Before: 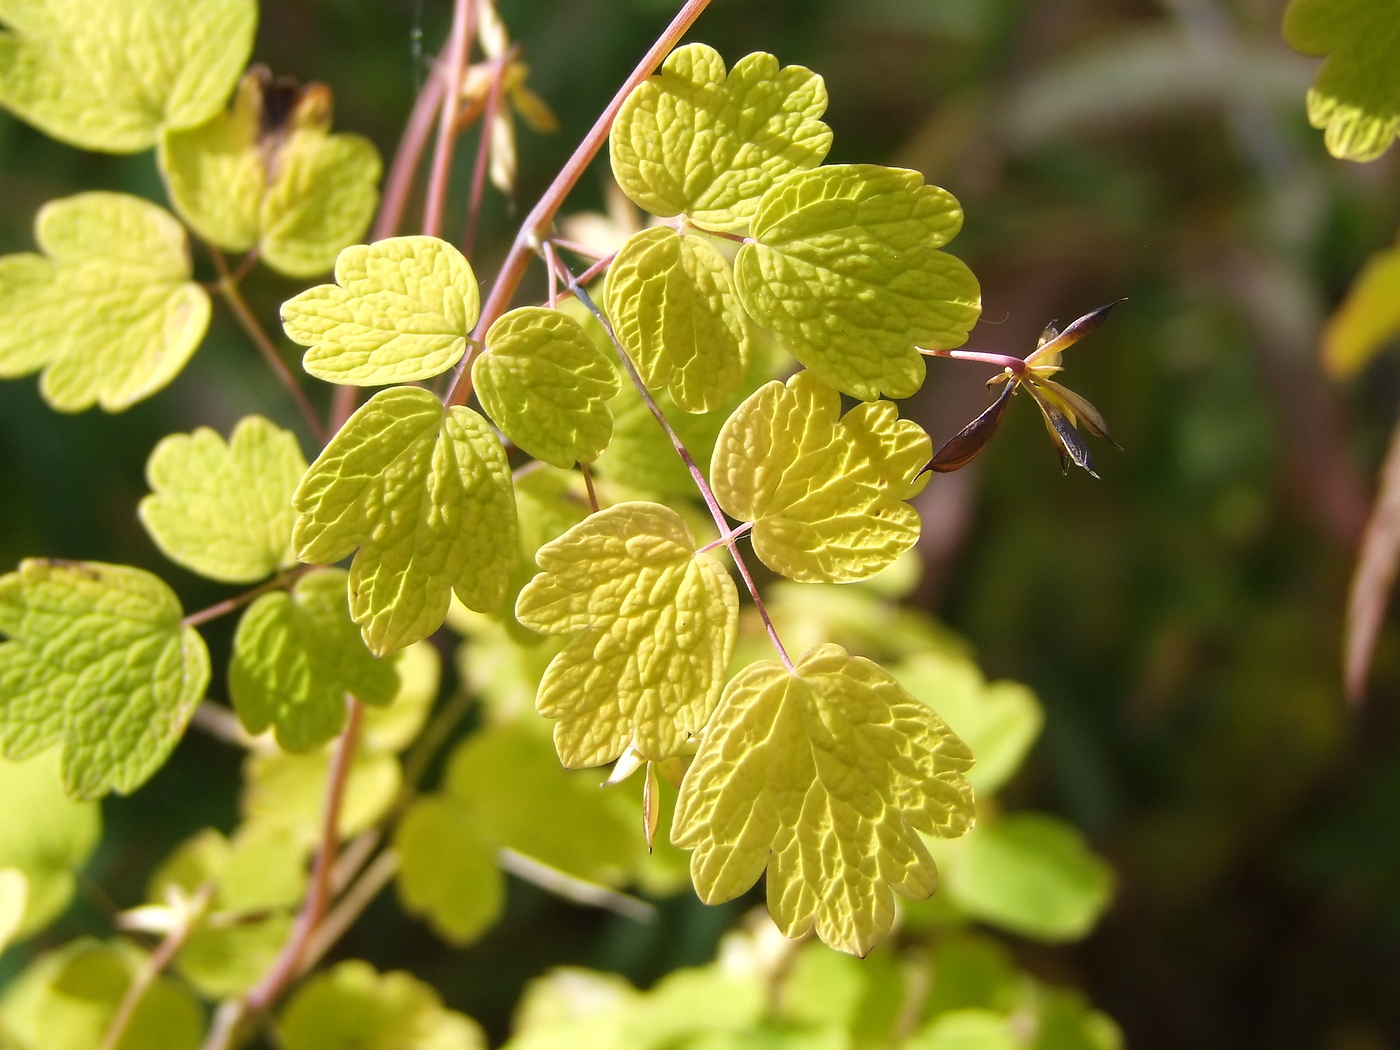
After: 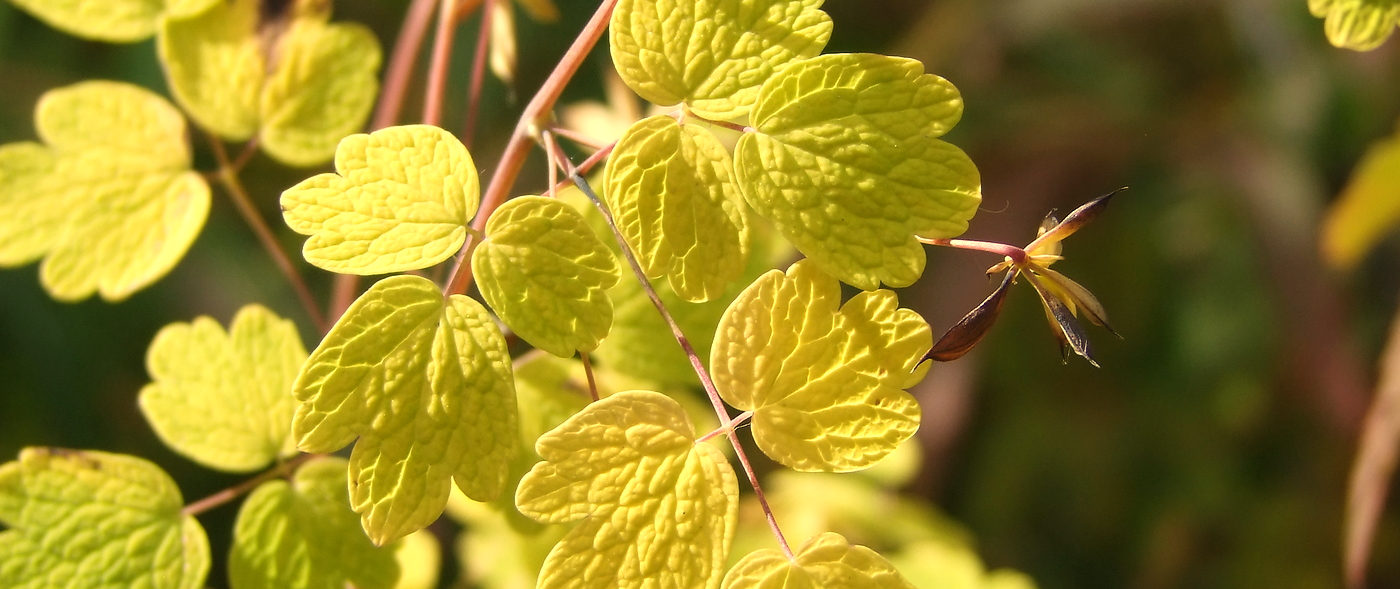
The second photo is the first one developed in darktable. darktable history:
crop and rotate: top 10.605%, bottom 33.274%
tone equalizer: on, module defaults
exposure: exposure 0.02 EV, compensate highlight preservation false
white balance: red 1.08, blue 0.791
